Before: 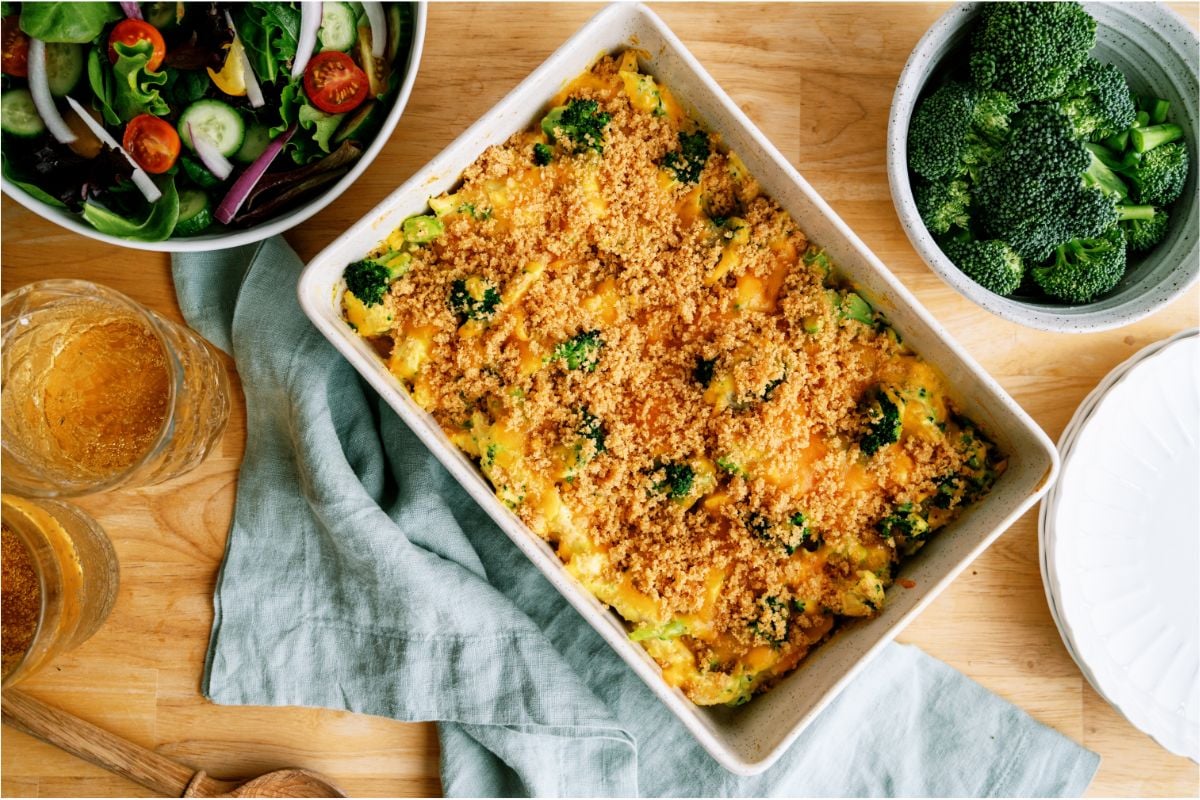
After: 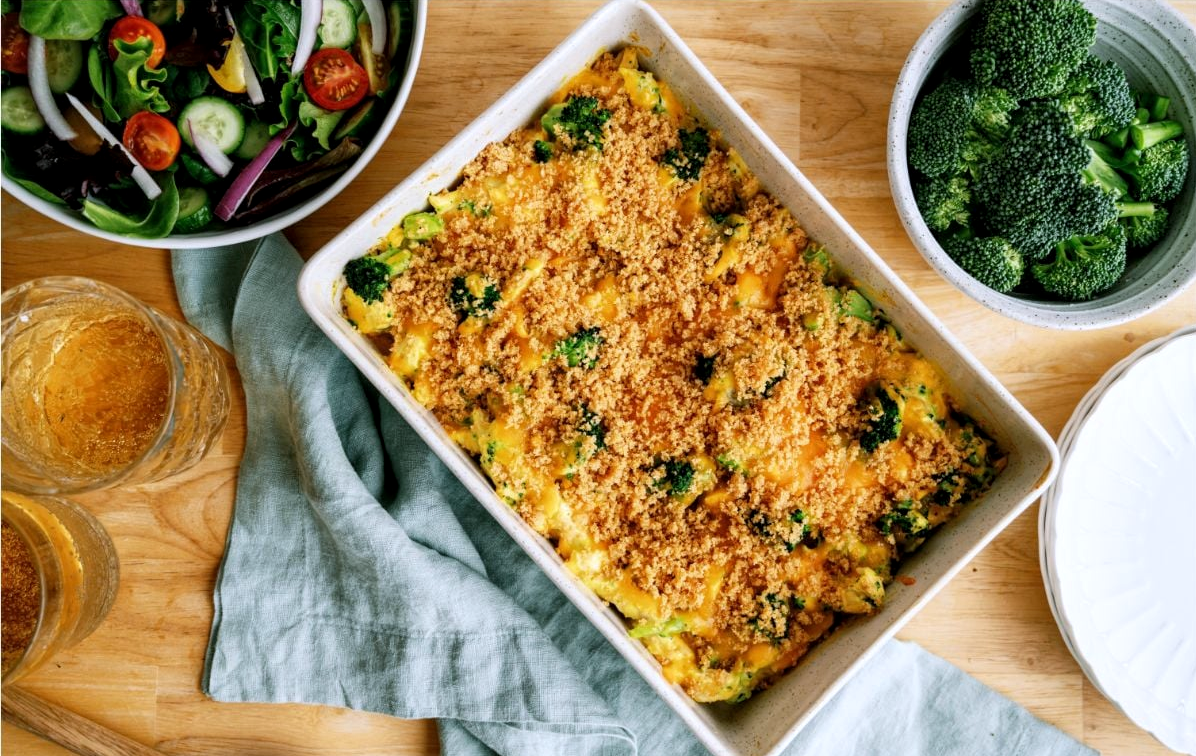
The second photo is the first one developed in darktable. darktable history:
white balance: red 0.983, blue 1.036
crop: top 0.448%, right 0.264%, bottom 5.045%
local contrast: highlights 100%, shadows 100%, detail 120%, midtone range 0.2
